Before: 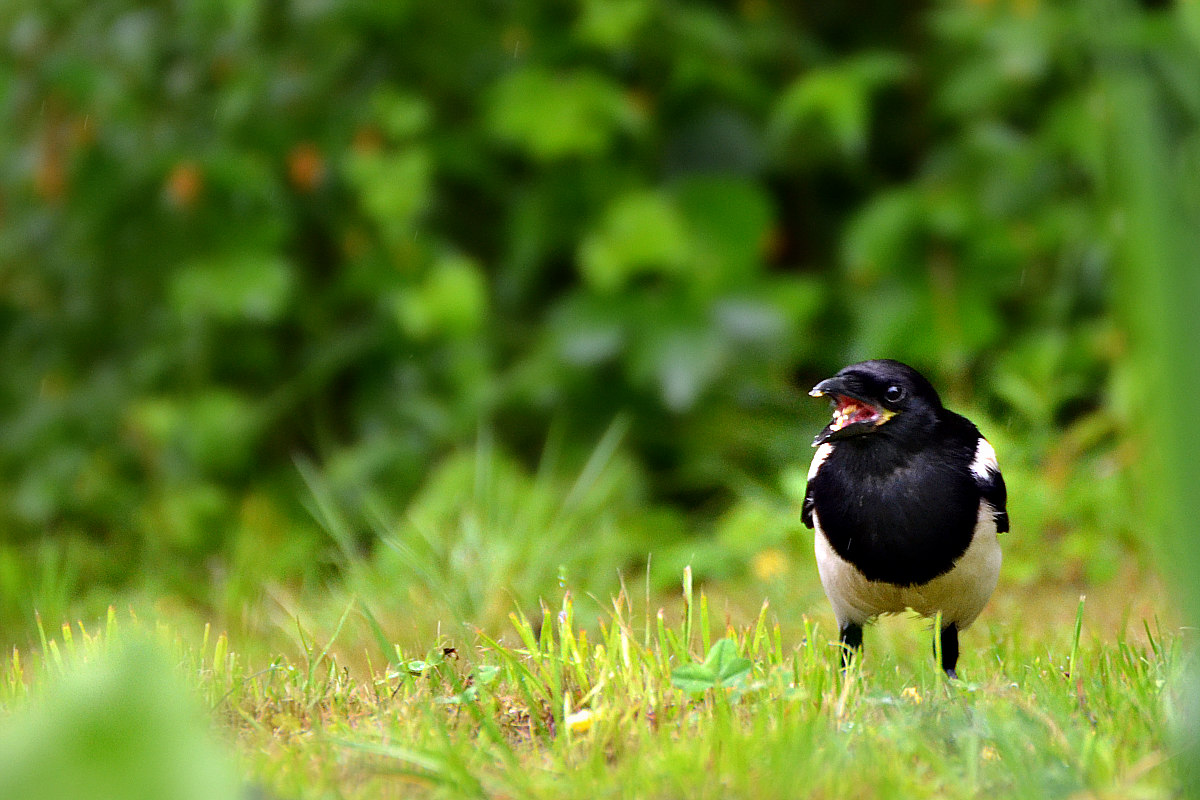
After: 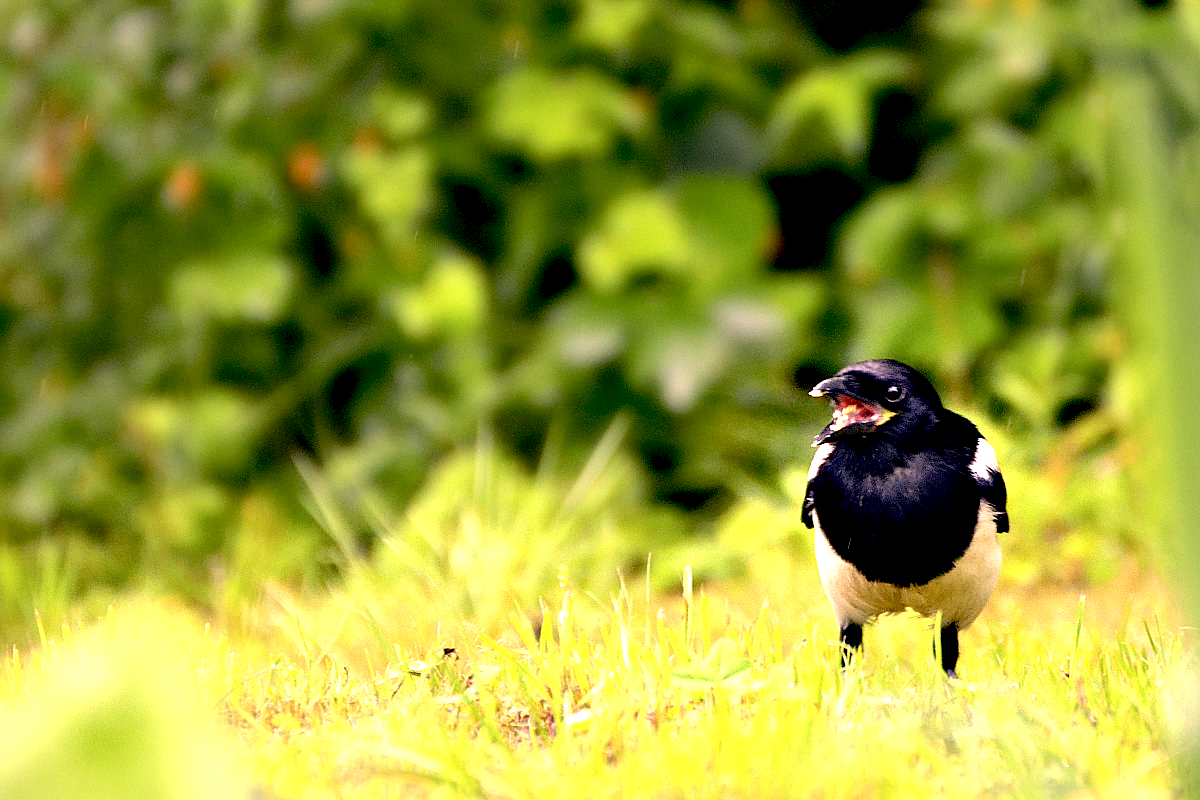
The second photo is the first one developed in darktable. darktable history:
color correction: highlights a* 19.82, highlights b* 27.3, shadows a* 3.29, shadows b* -17.71, saturation 0.728
exposure: black level correction 0.011, exposure 1.081 EV, compensate highlight preservation false
